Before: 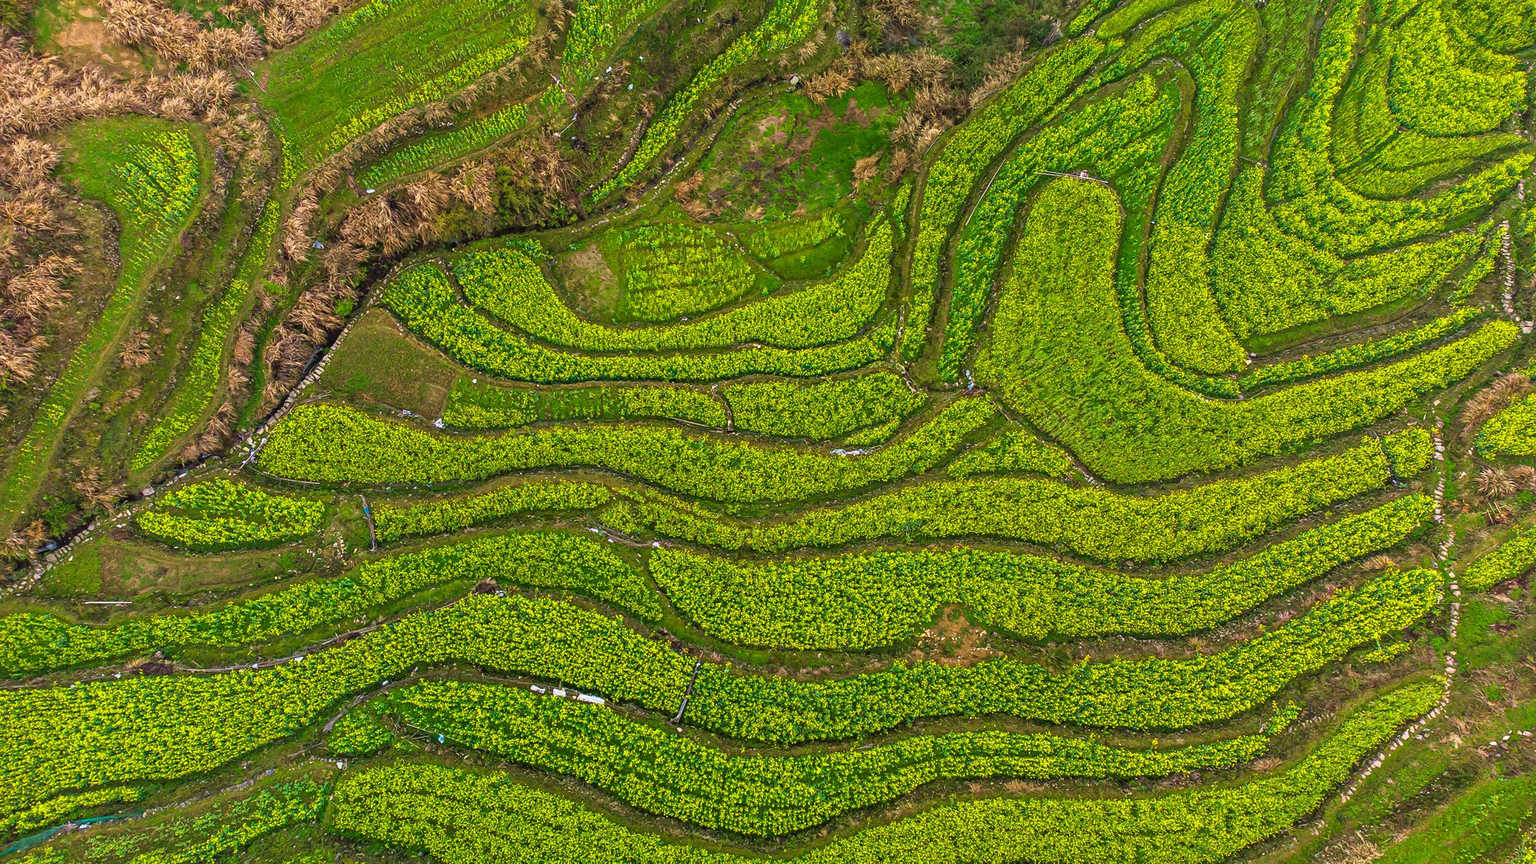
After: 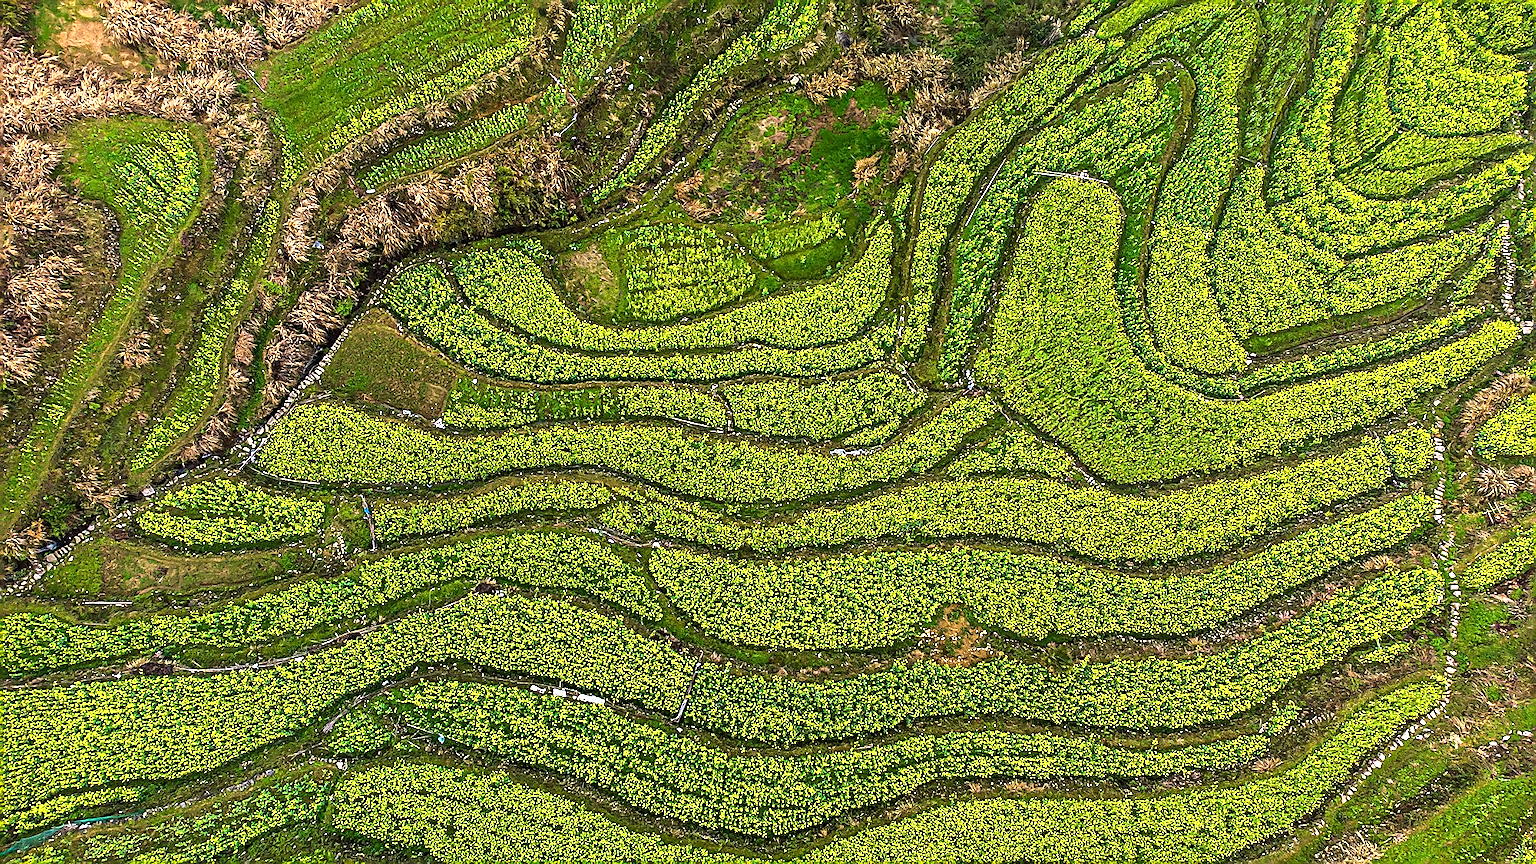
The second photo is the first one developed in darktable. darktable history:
sharpen: radius 1.4, amount 1.25, threshold 0.7
tone equalizer: -8 EV -0.75 EV, -7 EV -0.7 EV, -6 EV -0.6 EV, -5 EV -0.4 EV, -3 EV 0.4 EV, -2 EV 0.6 EV, -1 EV 0.7 EV, +0 EV 0.75 EV, edges refinement/feathering 500, mask exposure compensation -1.57 EV, preserve details no
